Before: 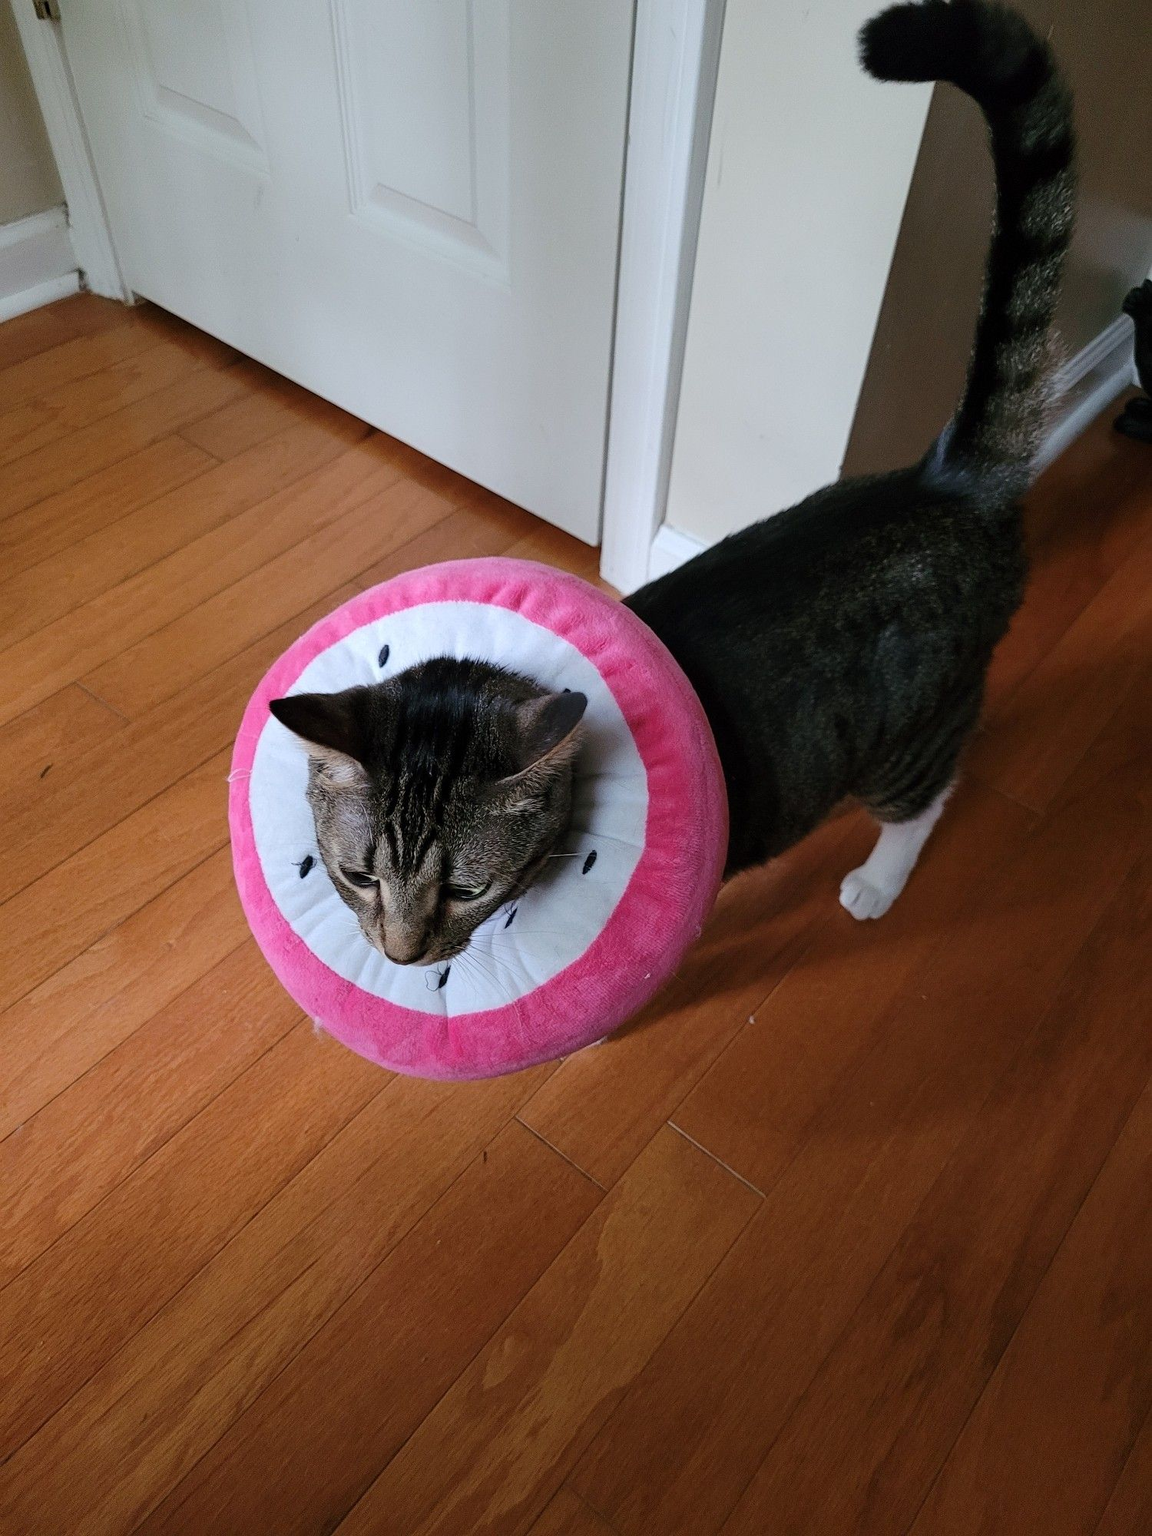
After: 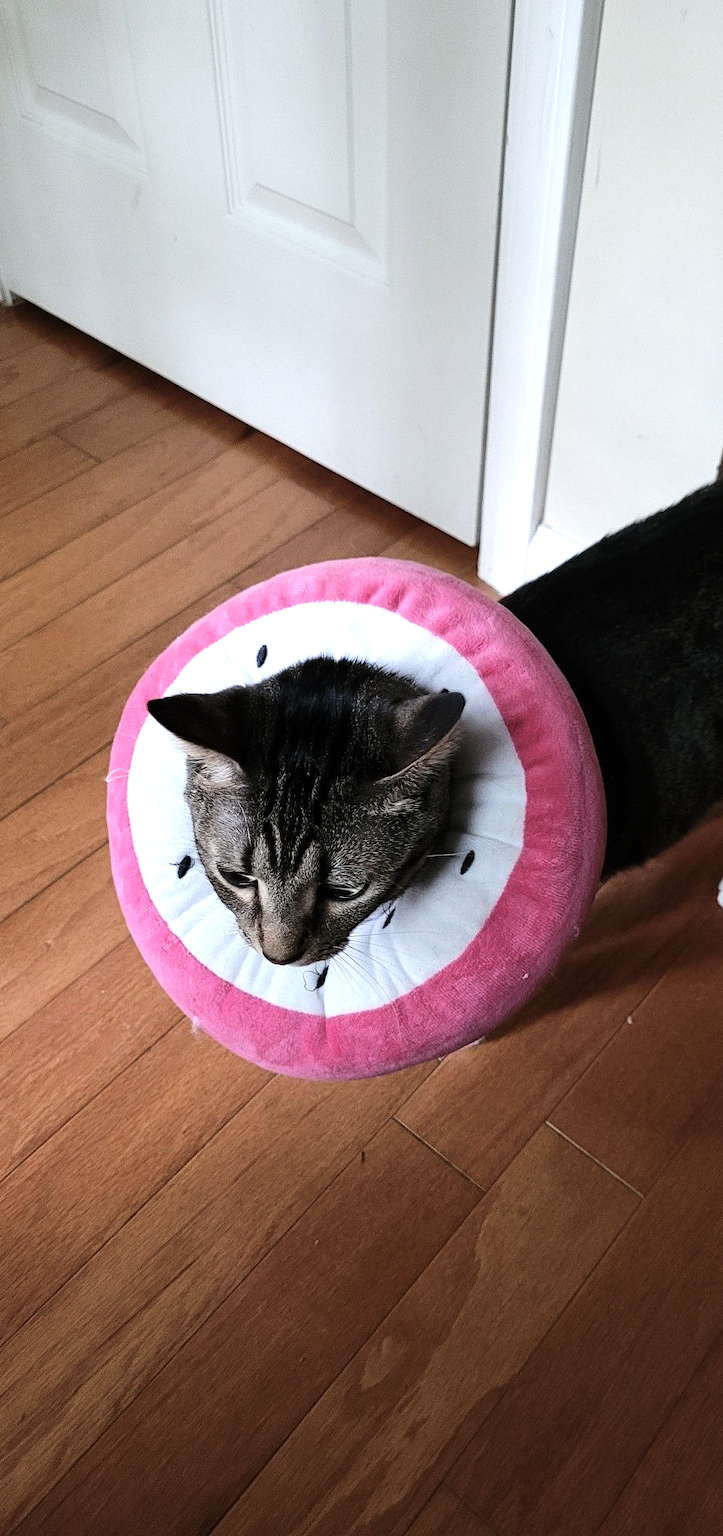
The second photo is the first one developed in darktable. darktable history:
color balance: input saturation 80.07%
crop: left 10.644%, right 26.528%
tone equalizer: -8 EV -0.75 EV, -7 EV -0.7 EV, -6 EV -0.6 EV, -5 EV -0.4 EV, -3 EV 0.4 EV, -2 EV 0.6 EV, -1 EV 0.7 EV, +0 EV 0.75 EV, edges refinement/feathering 500, mask exposure compensation -1.57 EV, preserve details no
